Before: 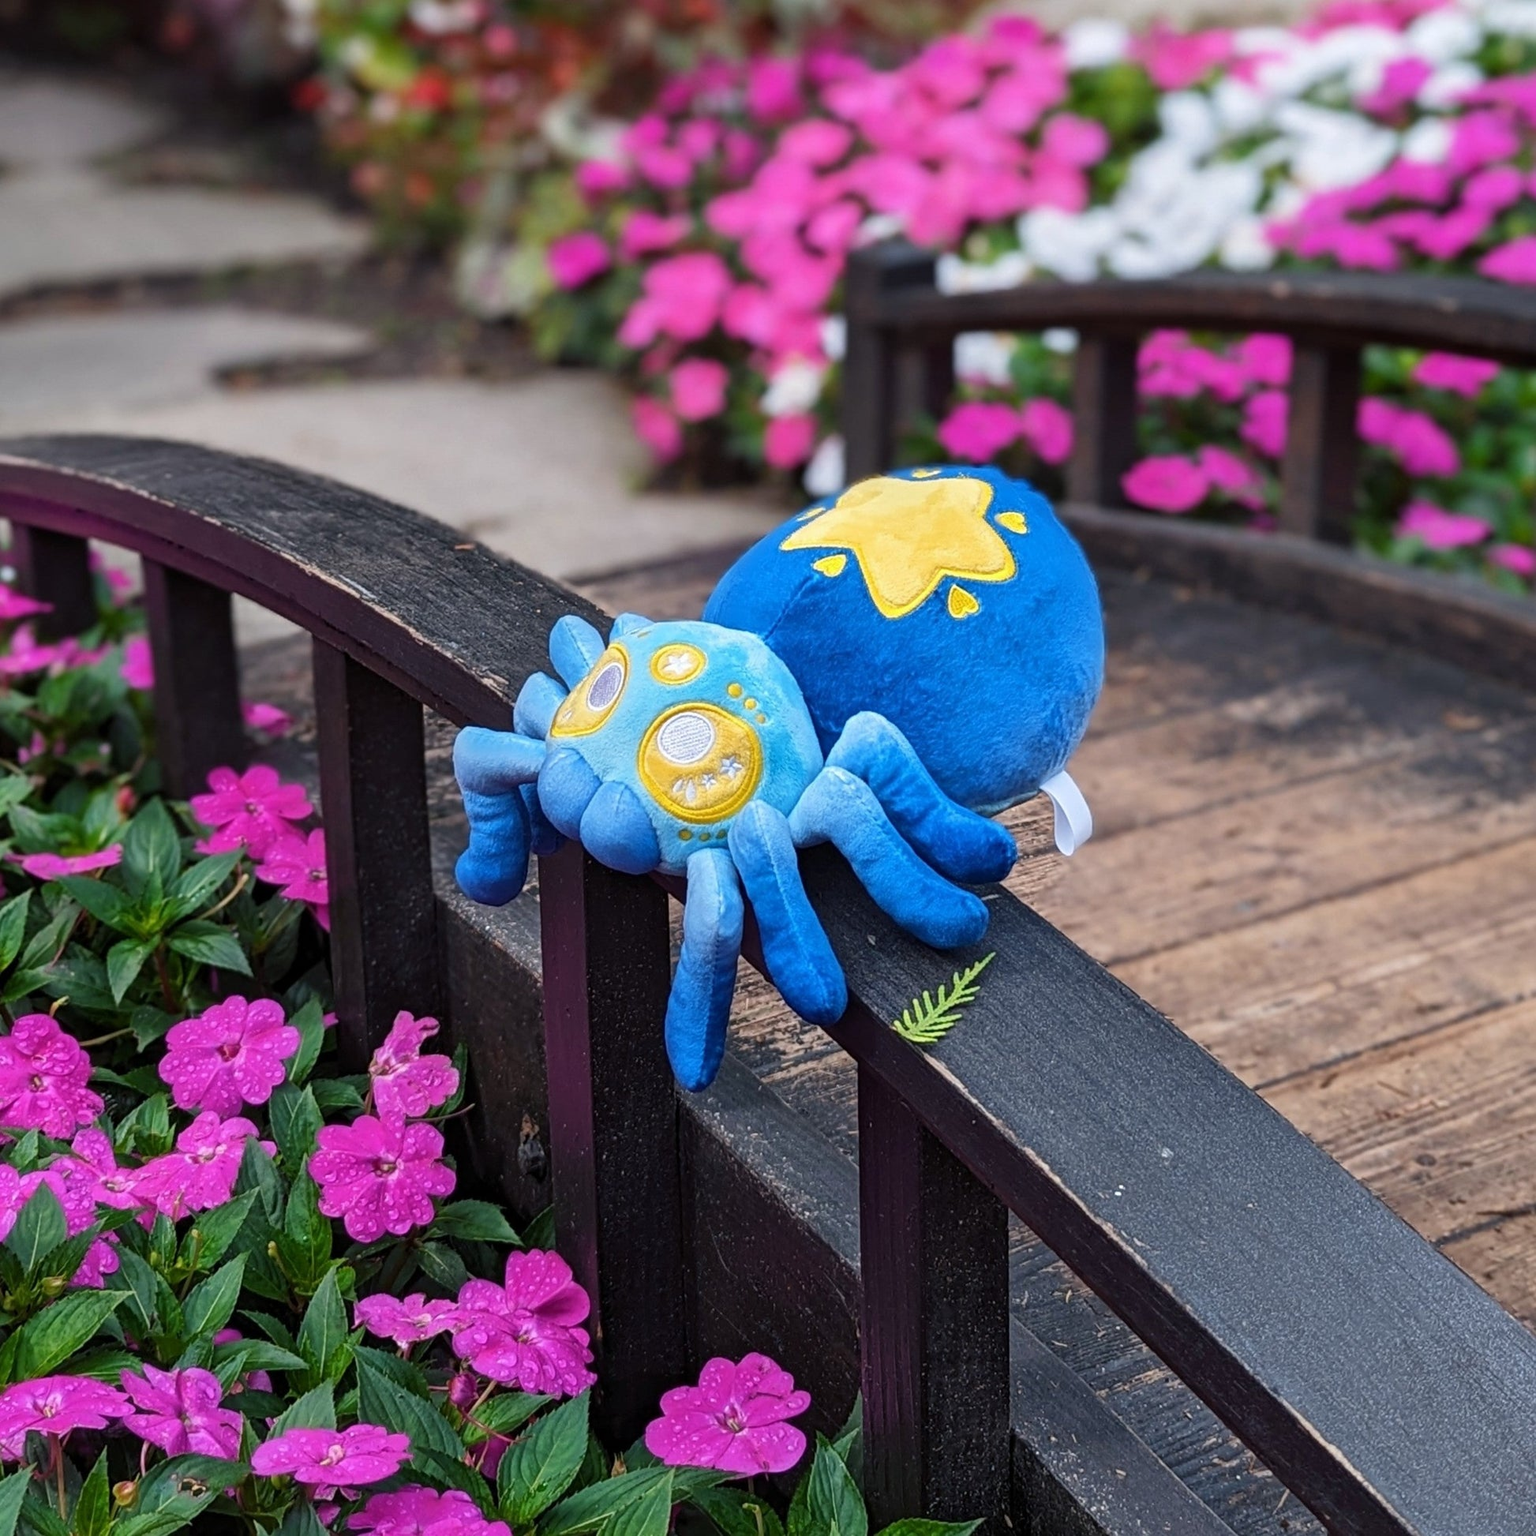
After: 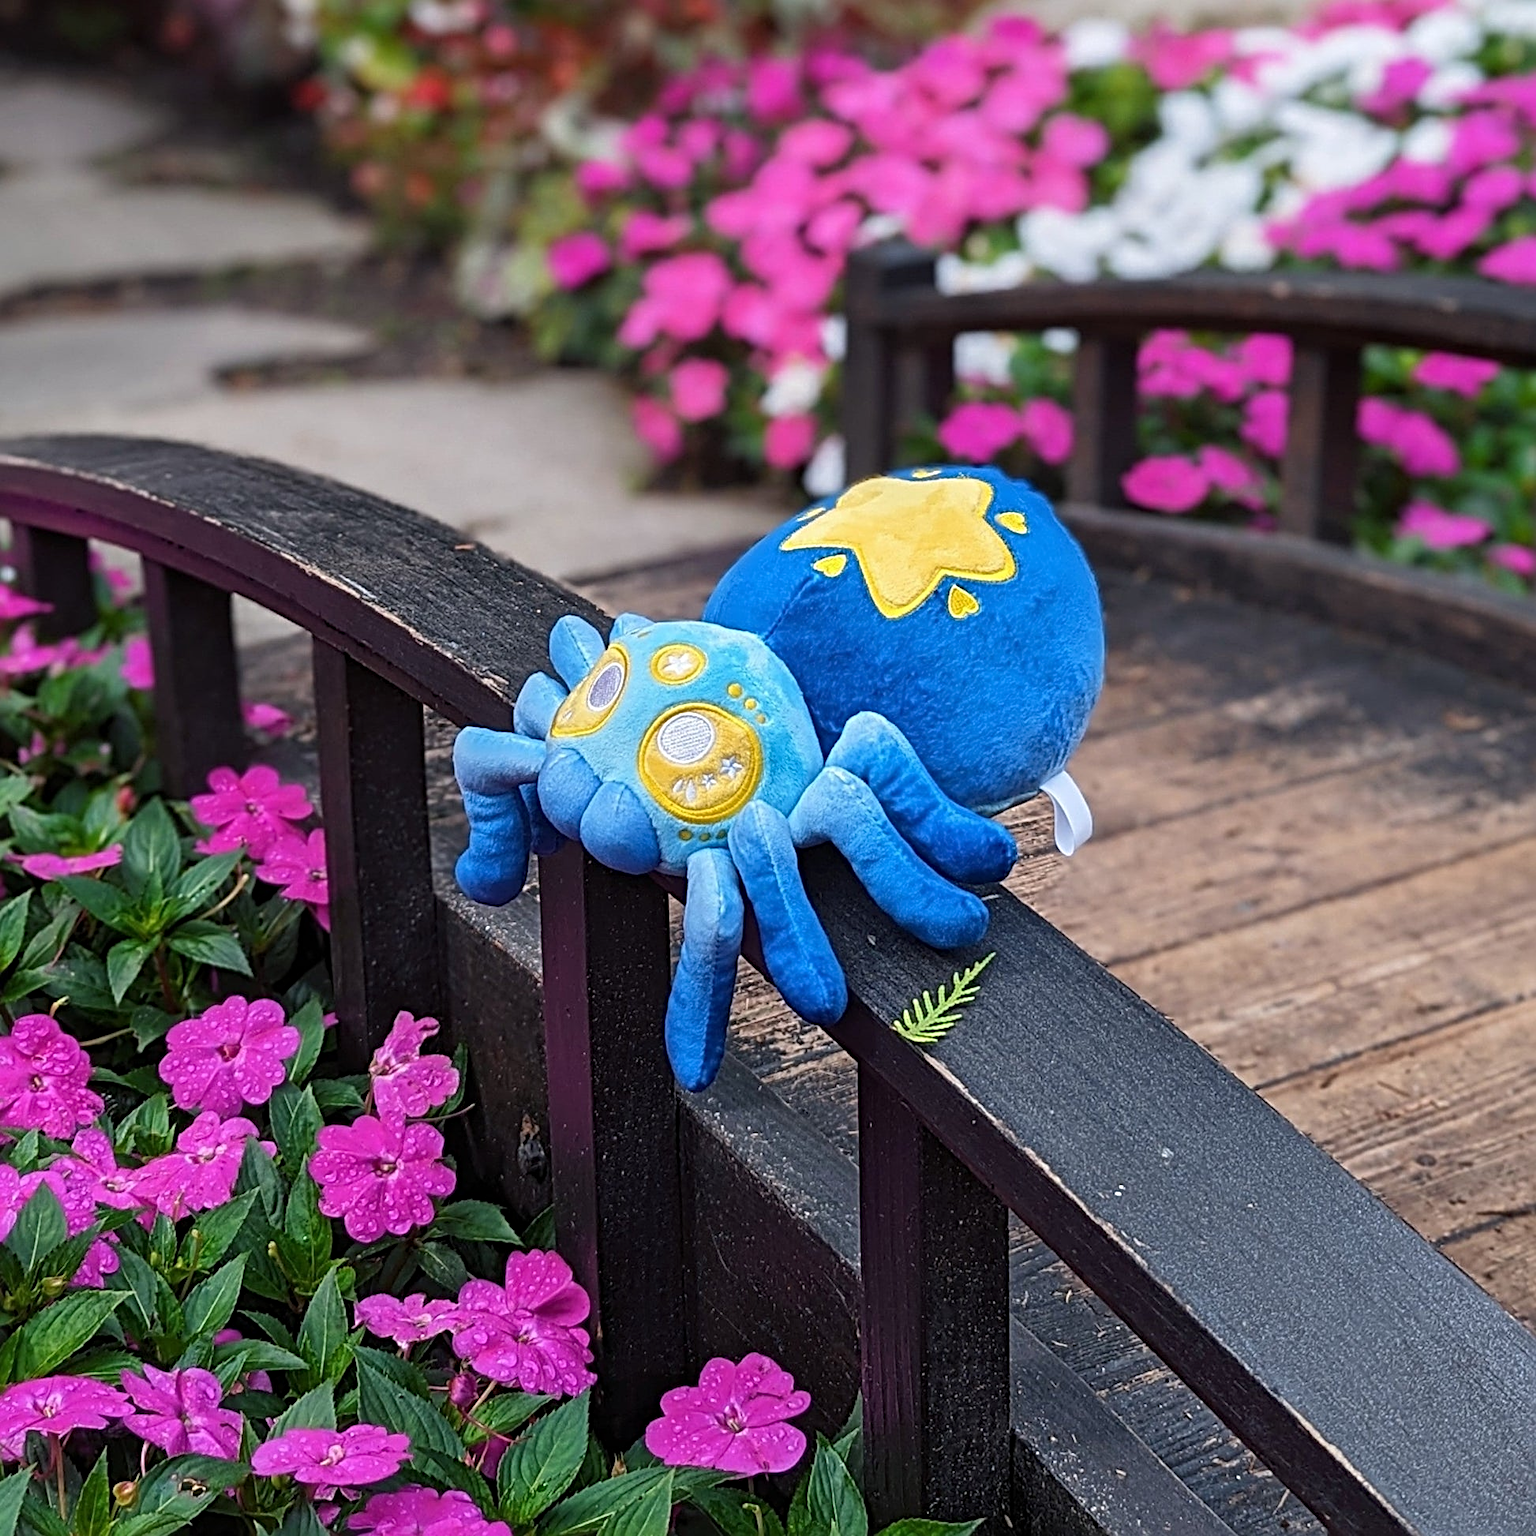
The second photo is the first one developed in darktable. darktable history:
exposure: compensate highlight preservation false
sharpen: radius 4
